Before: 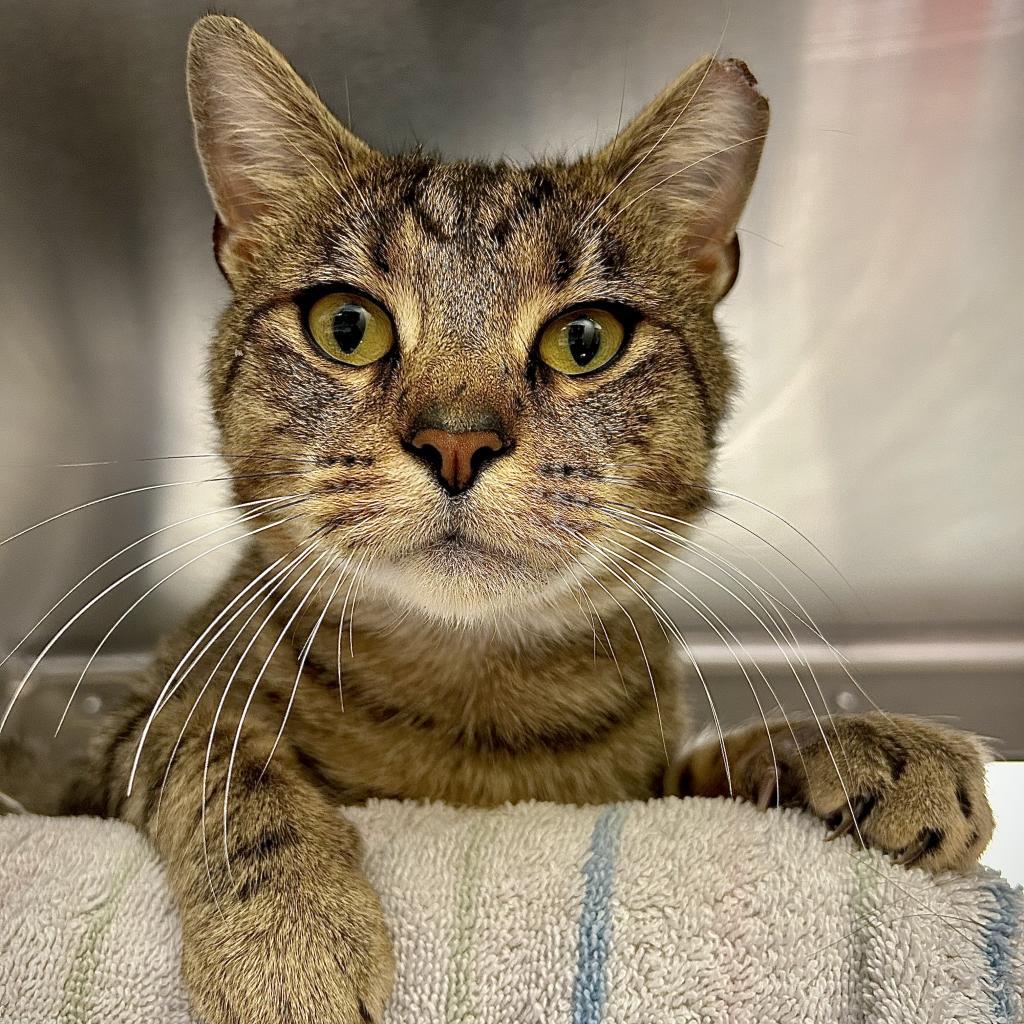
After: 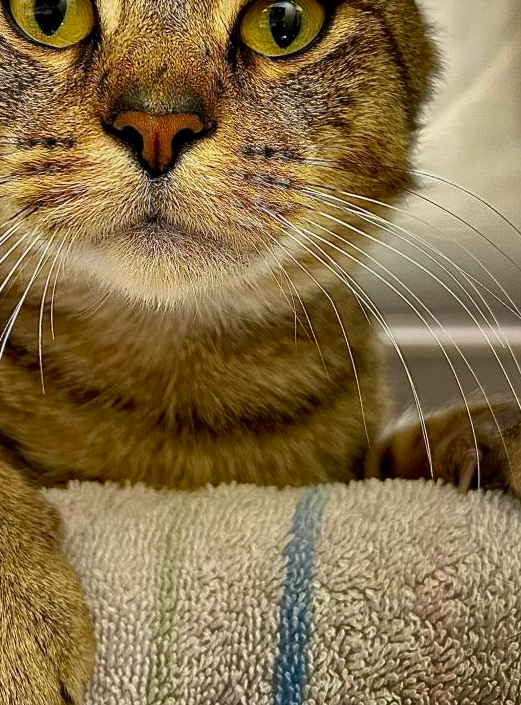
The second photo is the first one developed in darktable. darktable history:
contrast brightness saturation: brightness -0.02, saturation 0.35
shadows and highlights: radius 123.98, shadows 100, white point adjustment -3, highlights -100, highlights color adjustment 89.84%, soften with gaussian
crop and rotate: left 29.237%, top 31.152%, right 19.807%
